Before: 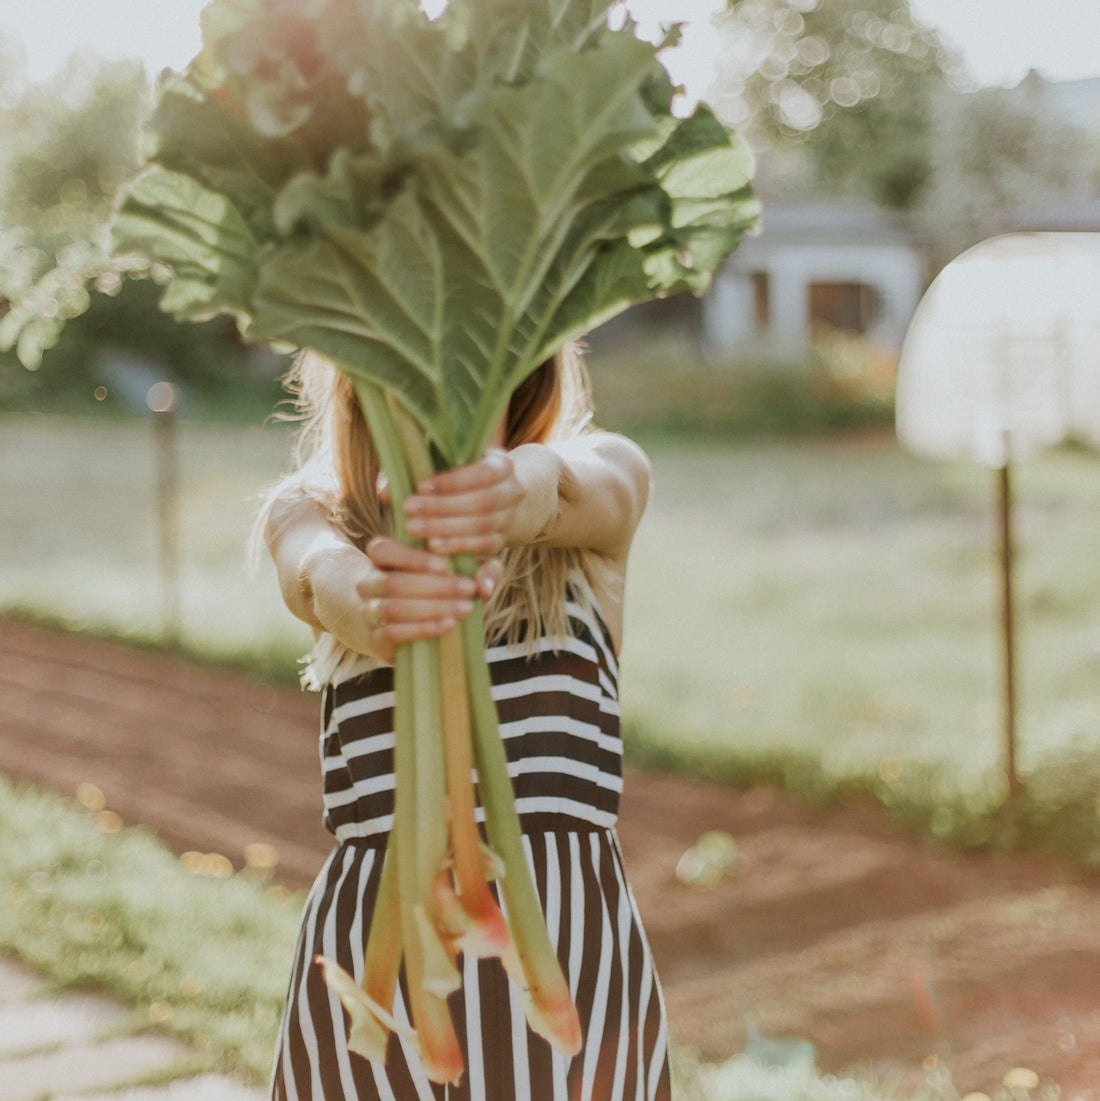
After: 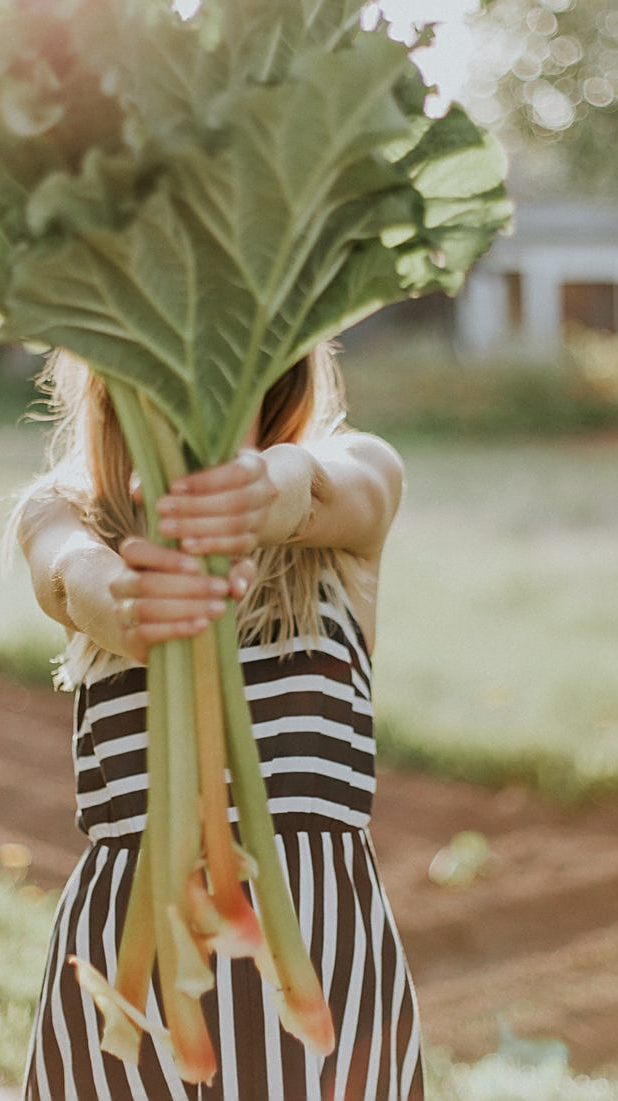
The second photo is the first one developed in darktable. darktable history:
sharpen: amount 0.478
crop and rotate: left 22.516%, right 21.234%
